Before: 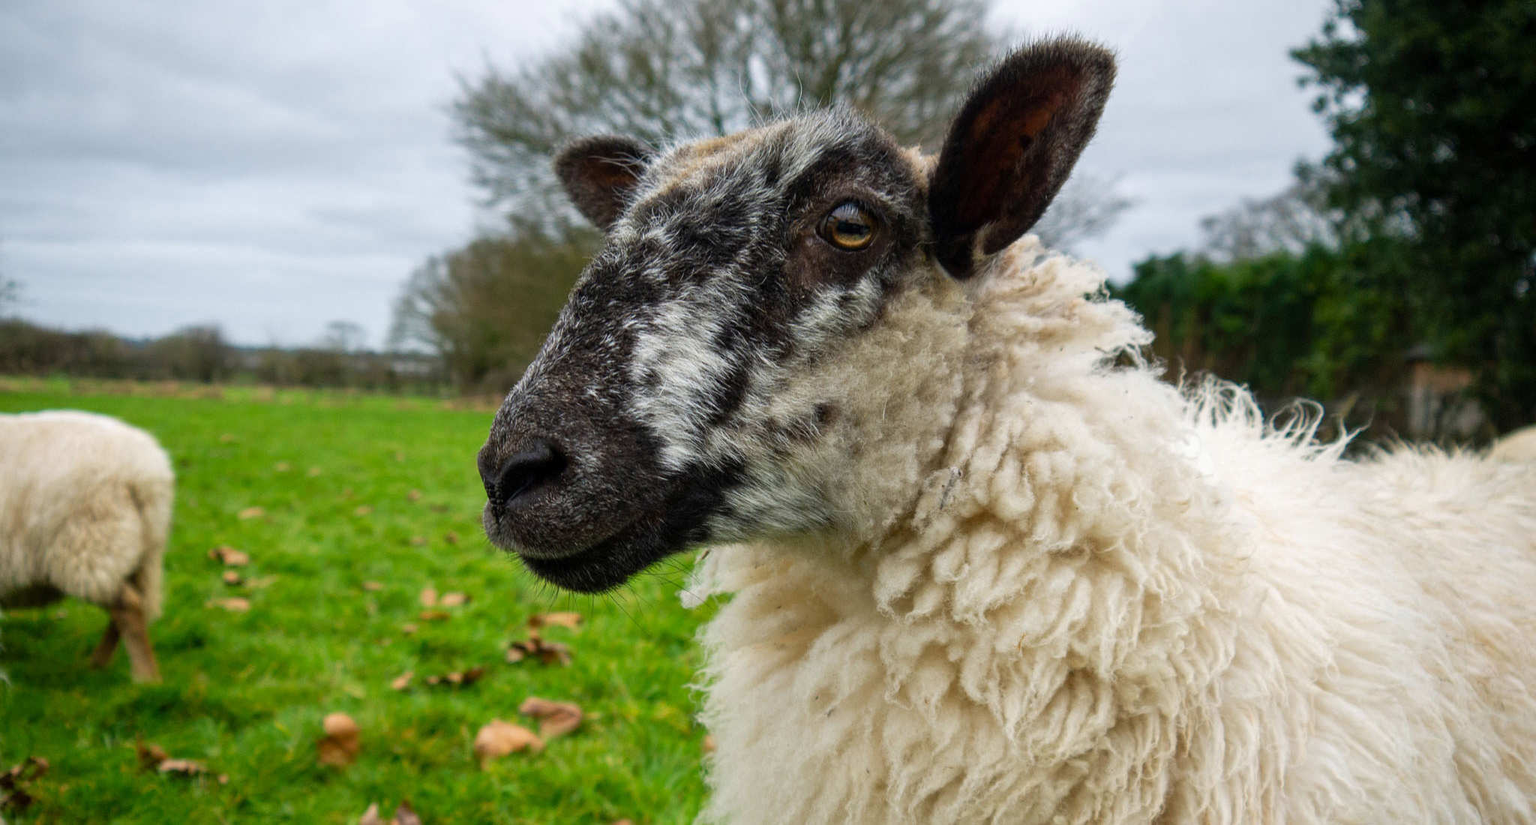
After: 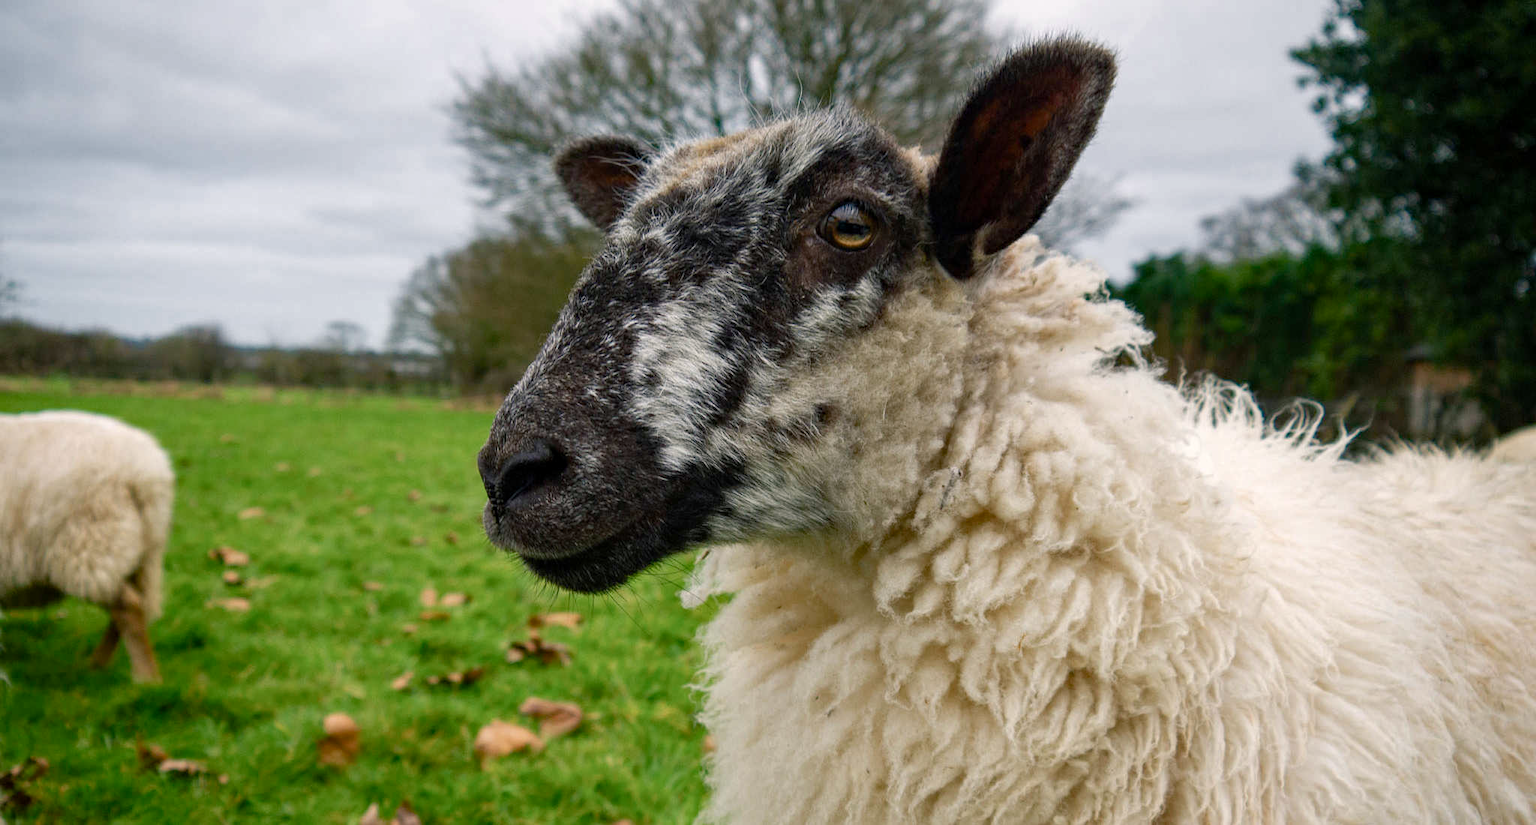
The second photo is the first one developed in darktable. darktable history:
color balance rgb: shadows lift › chroma 1.034%, shadows lift › hue 241.29°, highlights gain › chroma 1.018%, highlights gain › hue 54.13°, linear chroma grading › shadows -6.394%, linear chroma grading › highlights -8.047%, linear chroma grading › global chroma -10.24%, linear chroma grading › mid-tones -8.302%, perceptual saturation grading › global saturation 20%, perceptual saturation grading › highlights -25.866%, perceptual saturation grading › shadows 25.367%
haze removal: on, module defaults
